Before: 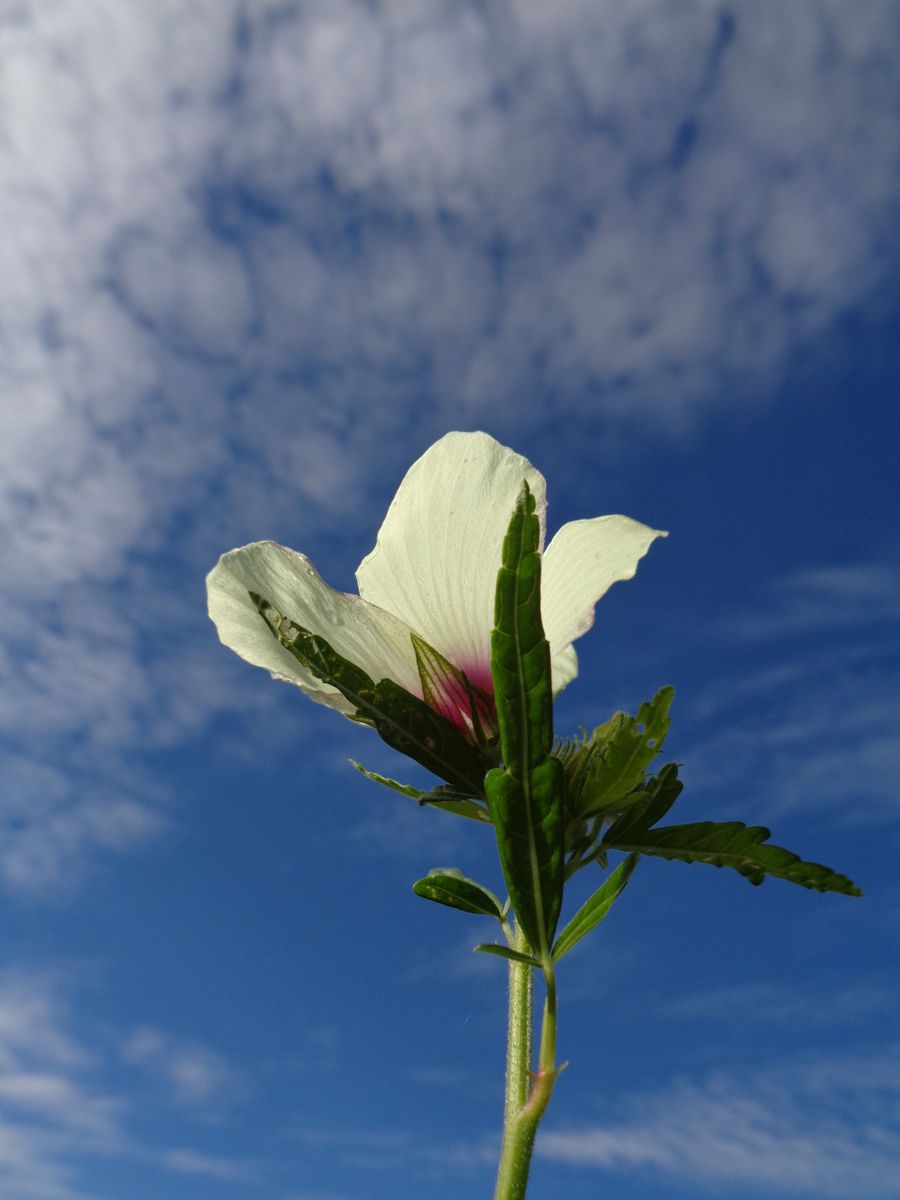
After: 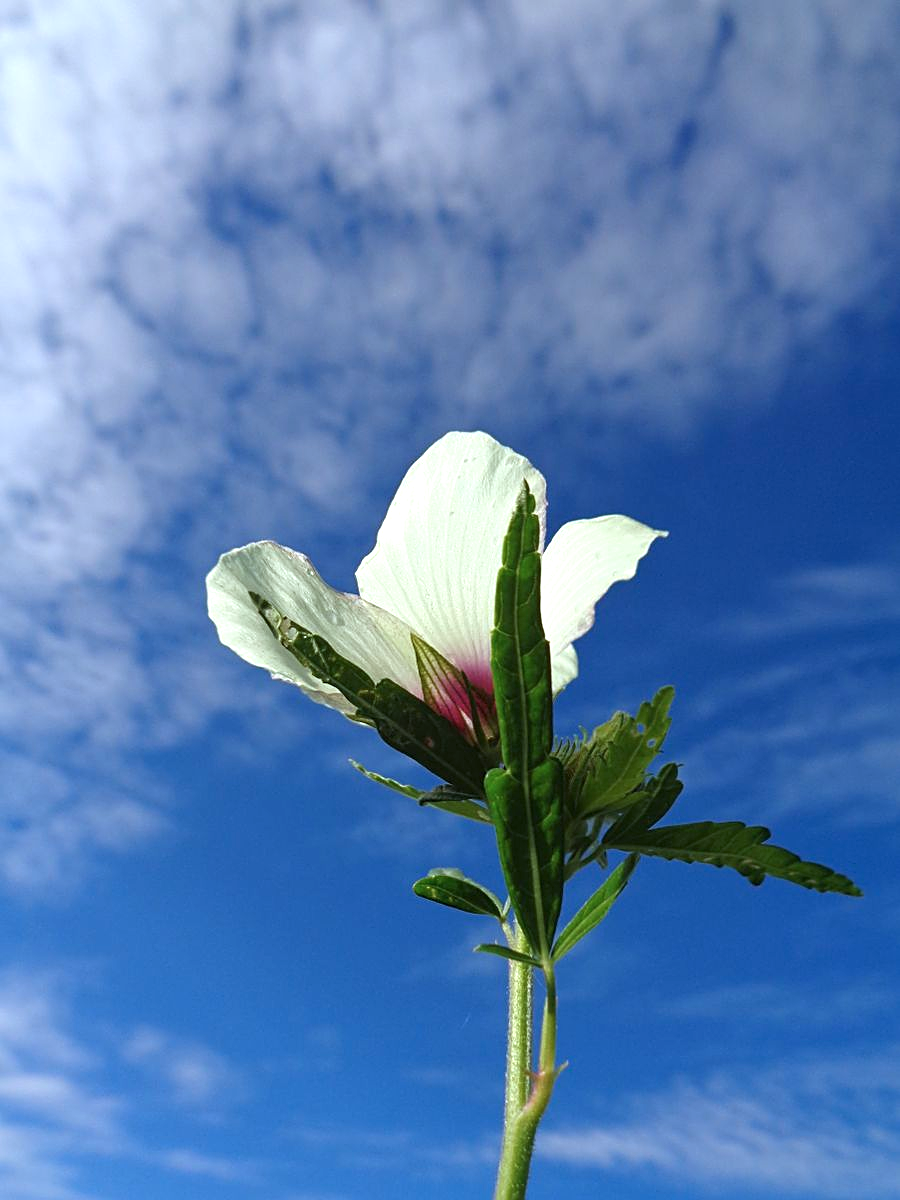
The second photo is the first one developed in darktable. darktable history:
sharpen: amount 0.494
tone equalizer: smoothing diameter 24.83%, edges refinement/feathering 9.88, preserve details guided filter
color calibration: gray › normalize channels true, x 0.37, y 0.382, temperature 4314.59 K, gamut compression 0.014
exposure: black level correction 0, exposure 0.595 EV, compensate exposure bias true, compensate highlight preservation false
